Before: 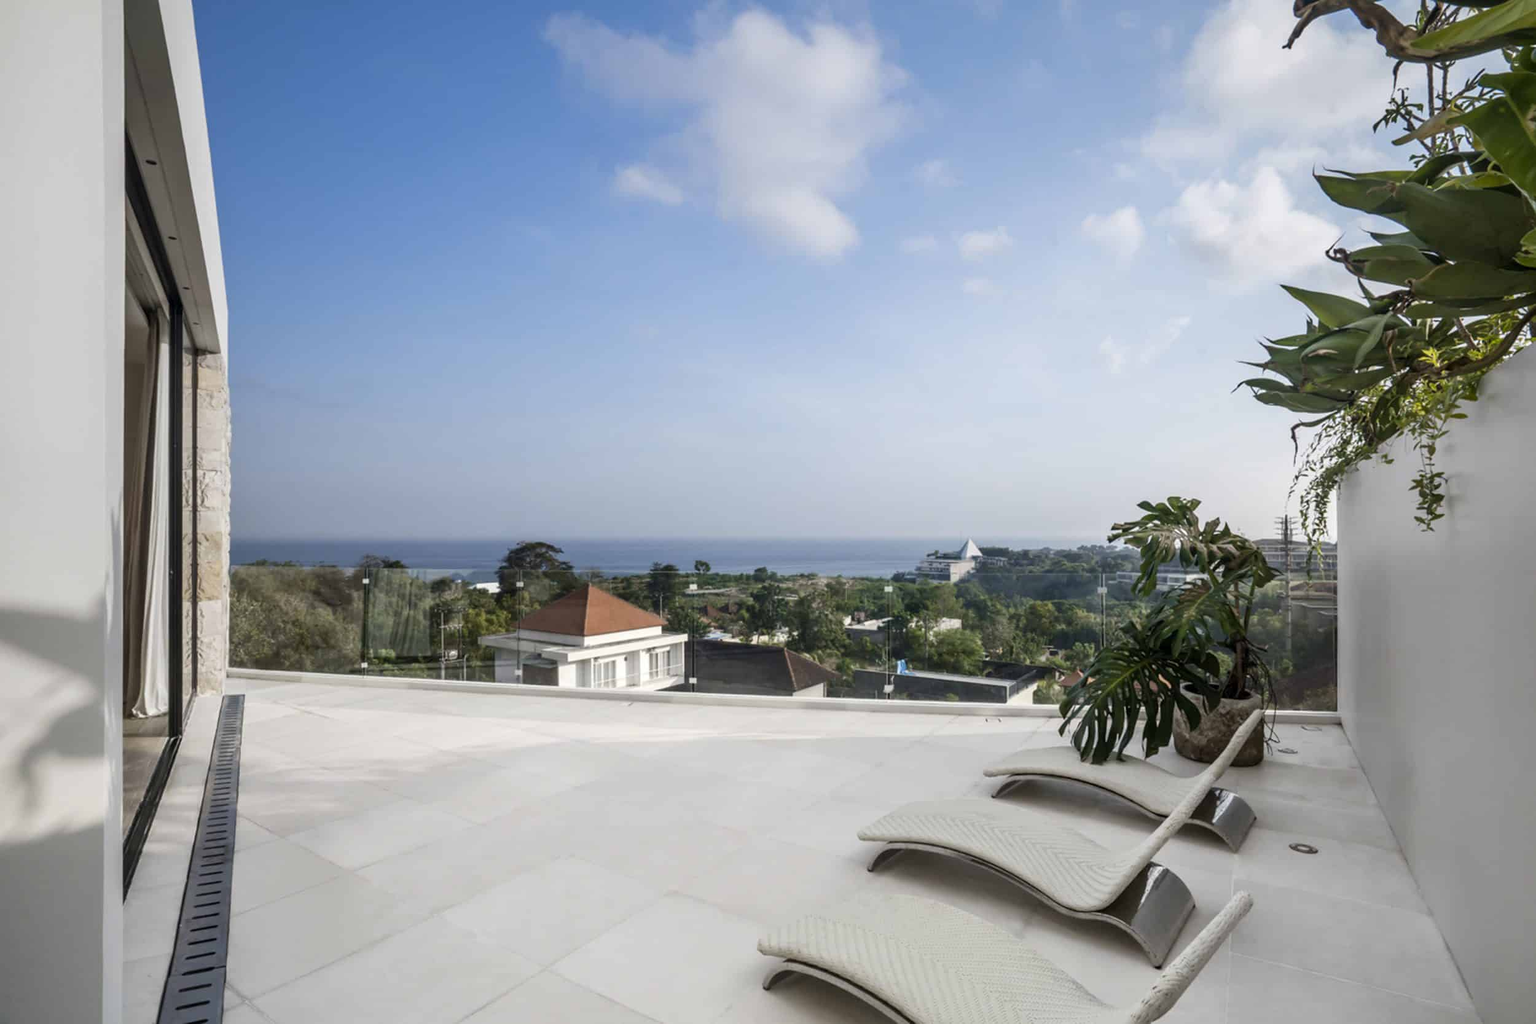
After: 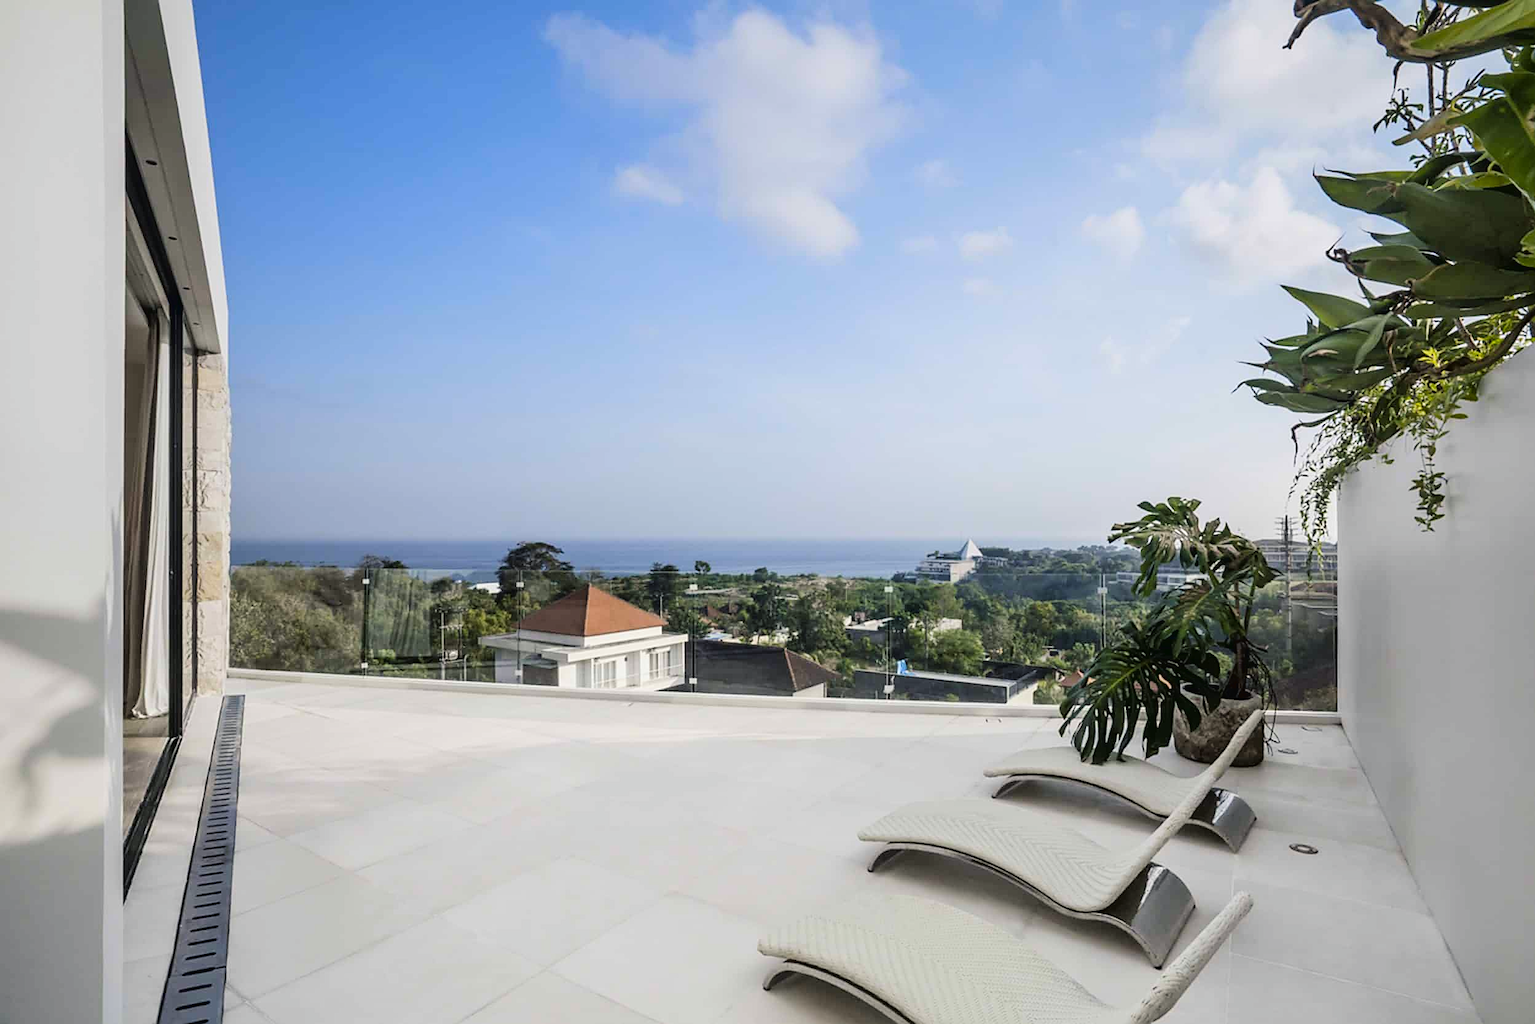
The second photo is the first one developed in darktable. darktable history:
color zones: curves: ch0 [(0.25, 0.5) (0.428, 0.473) (0.75, 0.5)]; ch1 [(0.243, 0.479) (0.398, 0.452) (0.75, 0.5)], mix -94.54%
color balance rgb: shadows lift › chroma 2.041%, shadows lift › hue 250.14°, perceptual saturation grading › global saturation 3.584%, global vibrance 20%
tone curve: curves: ch0 [(0, 0.019) (0.066, 0.043) (0.189, 0.182) (0.368, 0.407) (0.501, 0.564) (0.677, 0.729) (0.851, 0.861) (0.997, 0.959)]; ch1 [(0, 0) (0.187, 0.121) (0.388, 0.346) (0.437, 0.409) (0.474, 0.472) (0.499, 0.501) (0.514, 0.507) (0.548, 0.557) (0.653, 0.663) (0.812, 0.856) (1, 1)]; ch2 [(0, 0) (0.246, 0.214) (0.421, 0.427) (0.459, 0.484) (0.5, 0.504) (0.518, 0.516) (0.529, 0.548) (0.56, 0.576) (0.607, 0.63) (0.744, 0.734) (0.867, 0.821) (0.993, 0.889)], color space Lab, linked channels, preserve colors none
sharpen: on, module defaults
